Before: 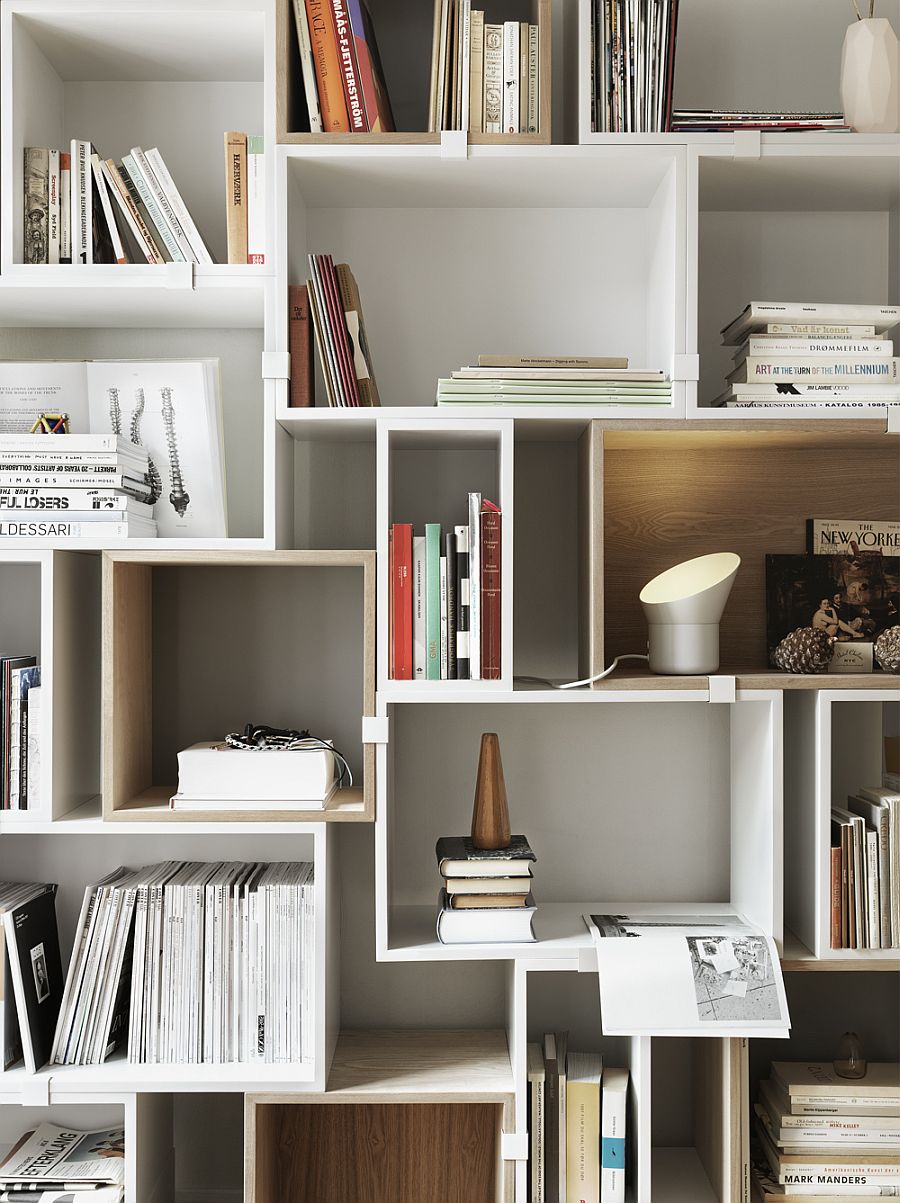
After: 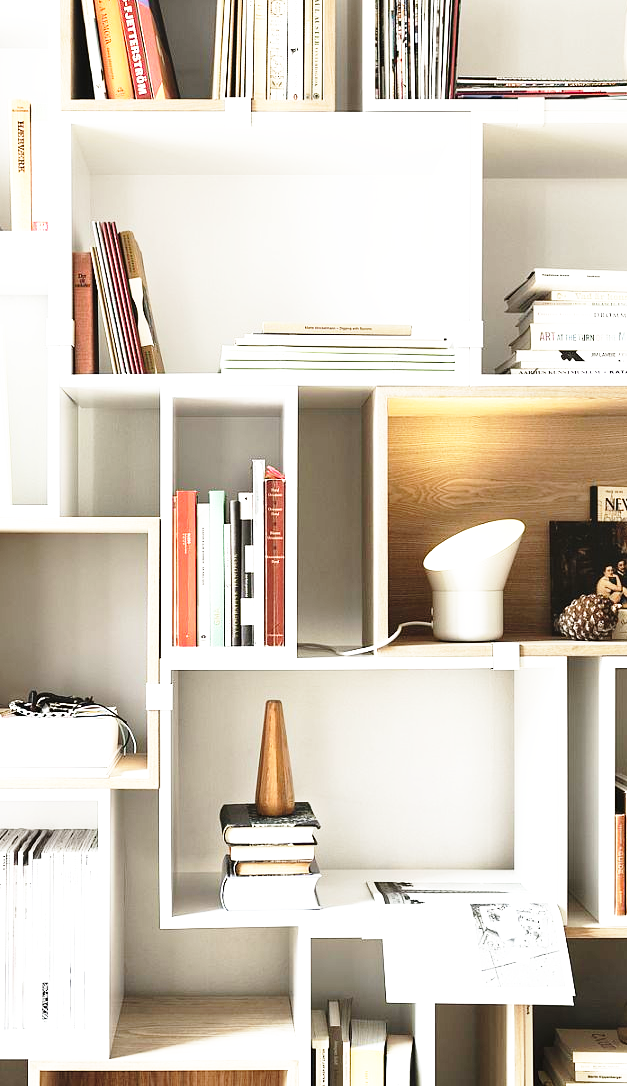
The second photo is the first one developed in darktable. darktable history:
crop and rotate: left 24.091%, top 2.754%, right 6.226%, bottom 6.954%
exposure: black level correction 0, exposure 0.701 EV, compensate exposure bias true, compensate highlight preservation false
levels: mode automatic, white 90.66%, levels [0, 0.394, 0.787]
base curve: curves: ch0 [(0, 0) (0.026, 0.03) (0.109, 0.232) (0.351, 0.748) (0.669, 0.968) (1, 1)], preserve colors none
